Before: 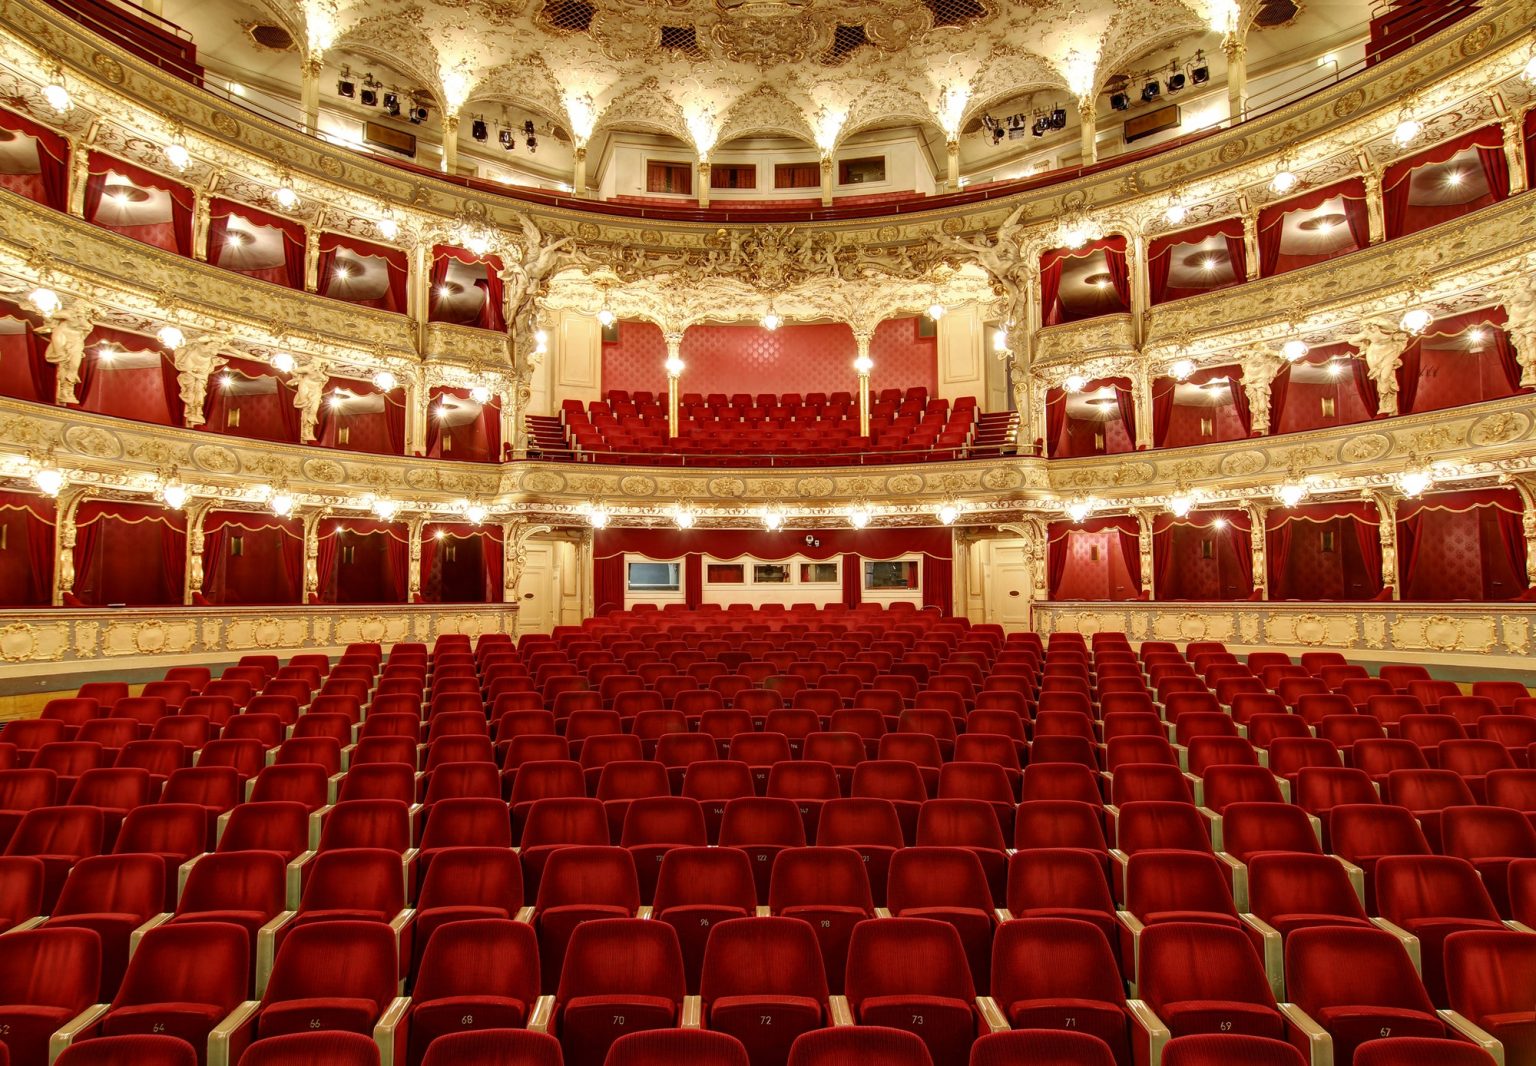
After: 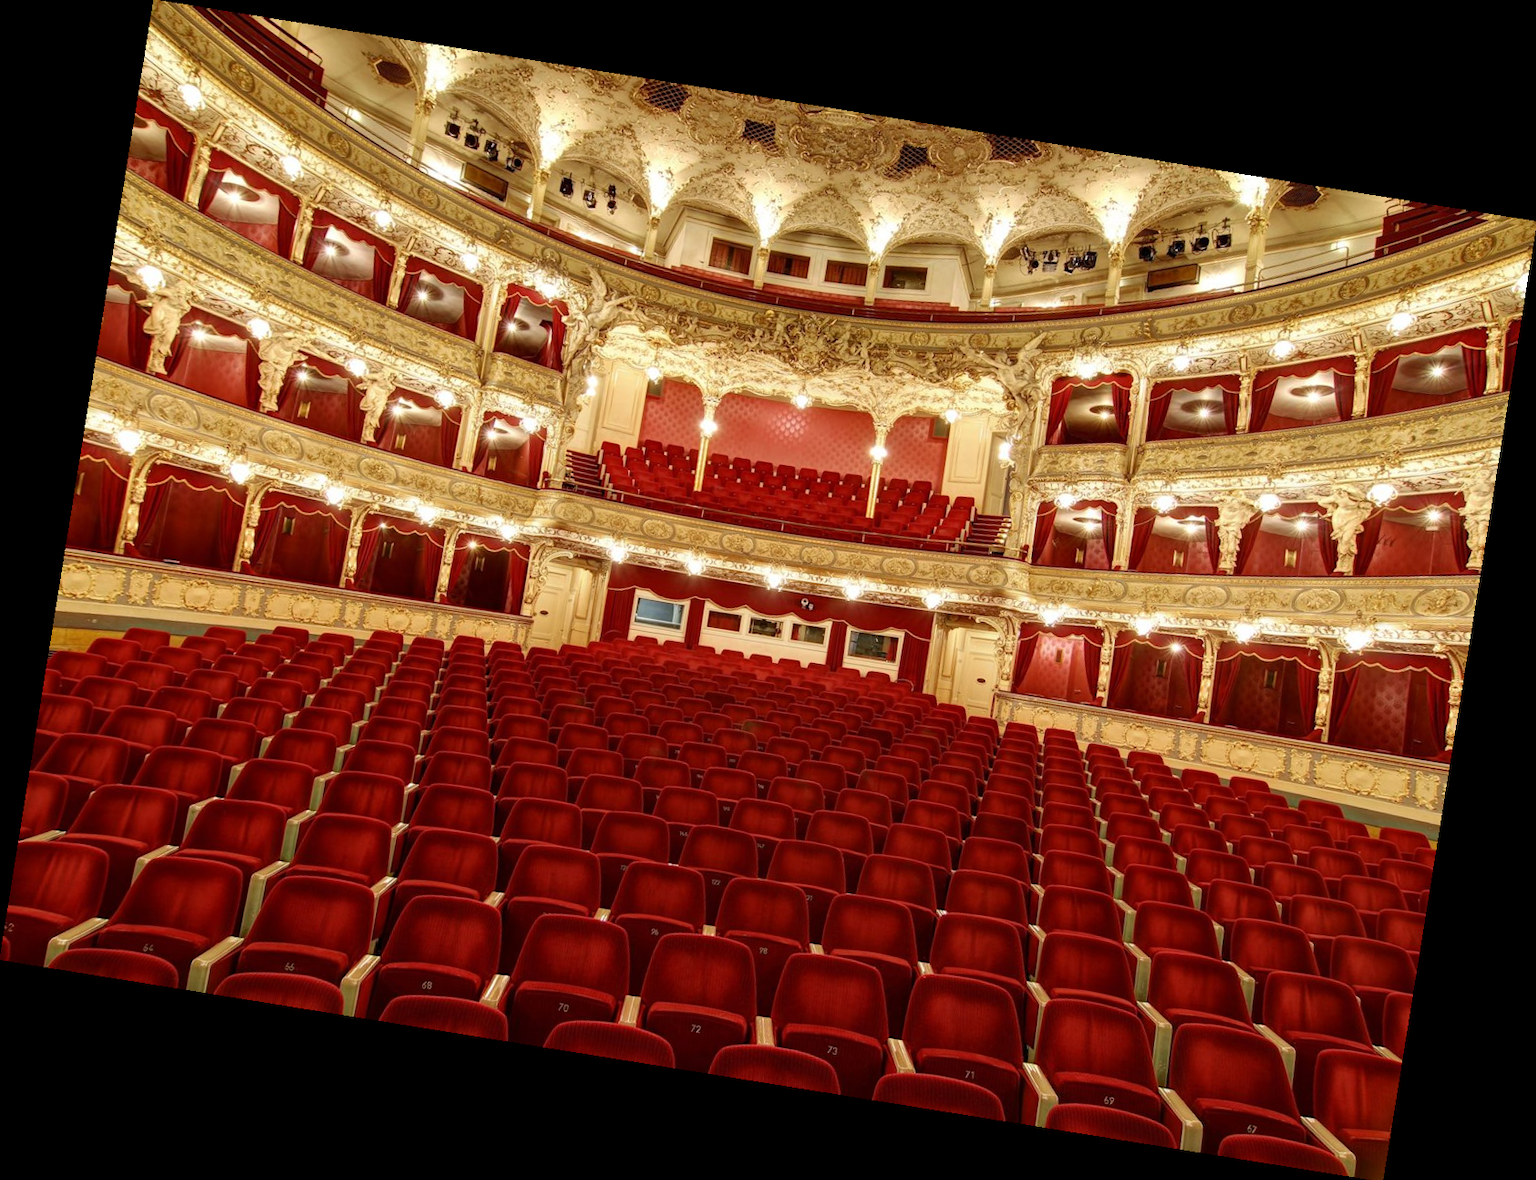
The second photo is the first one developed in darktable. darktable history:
exposure: compensate highlight preservation false
rotate and perspective: rotation 9.12°, automatic cropping off
